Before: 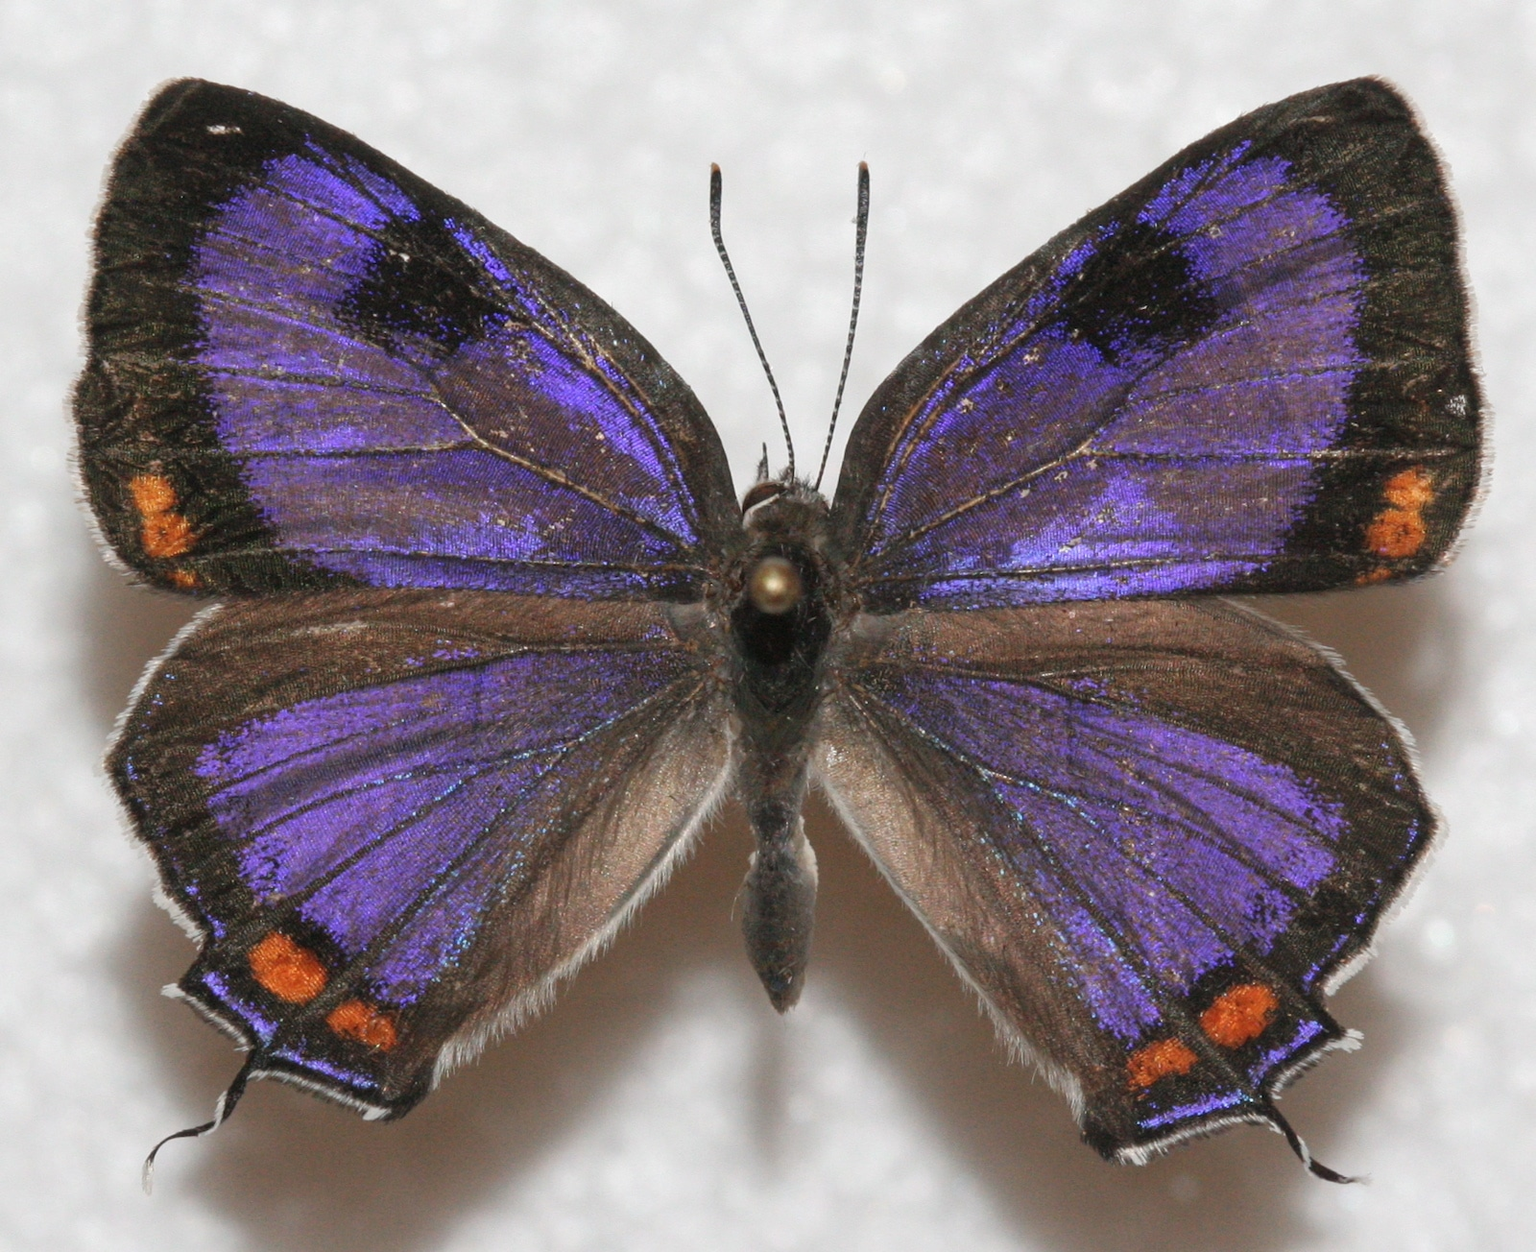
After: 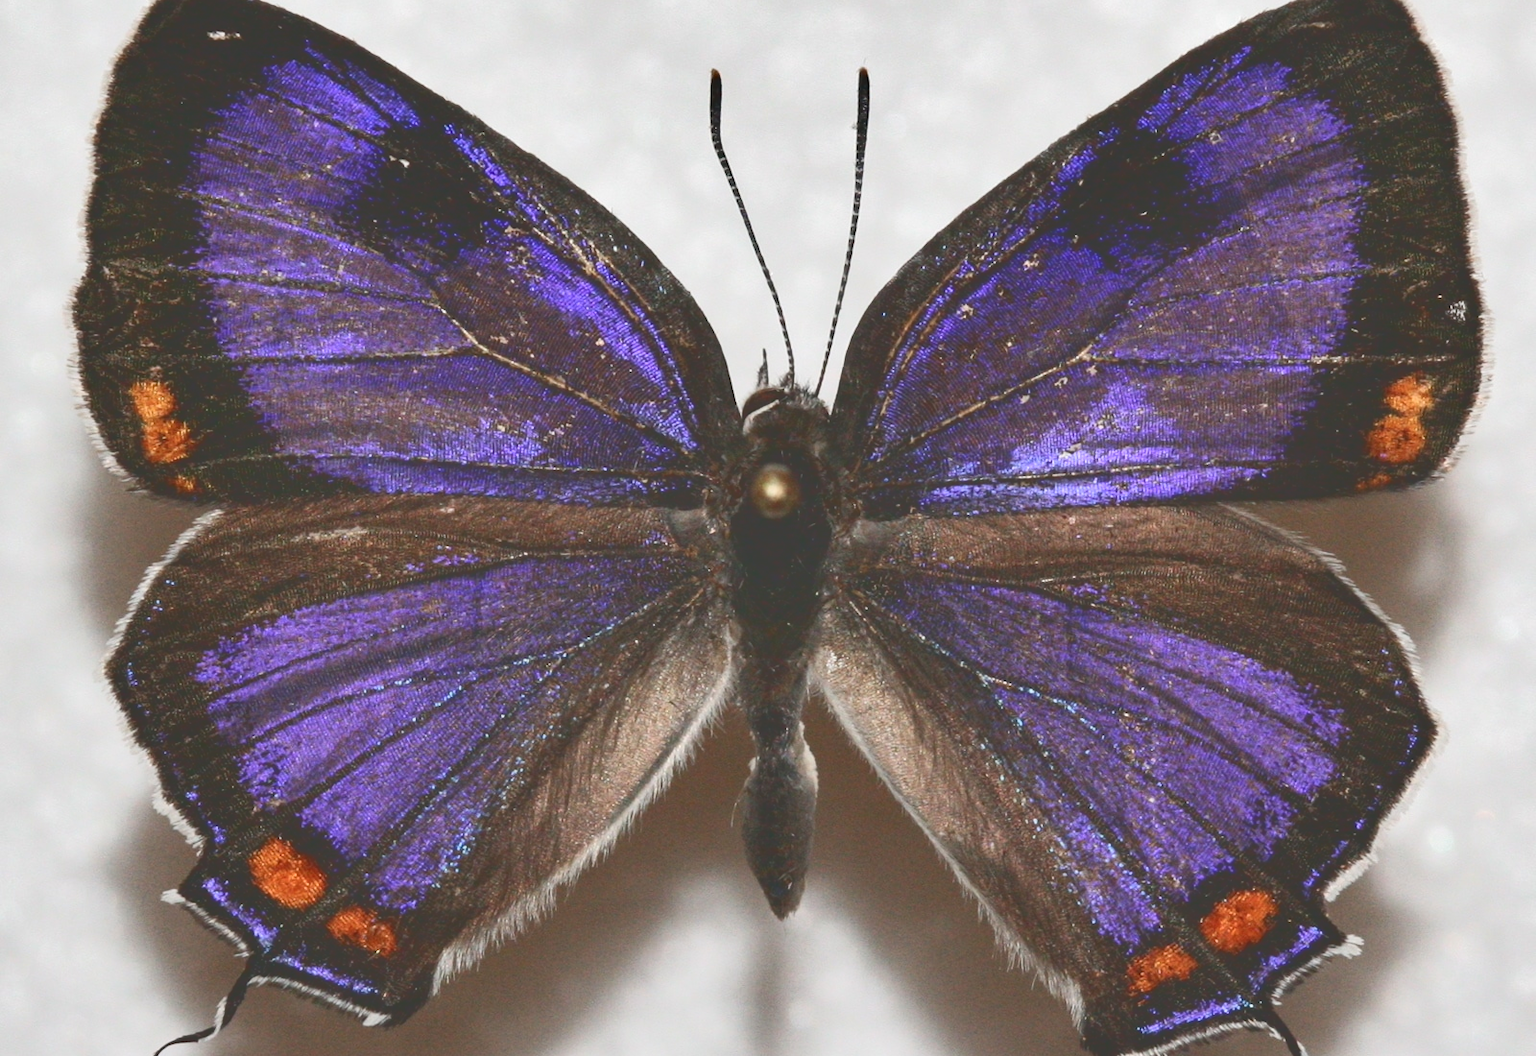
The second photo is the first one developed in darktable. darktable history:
crop: top 7.588%, bottom 7.998%
shadows and highlights: highlights color adjustment 52.93%, low approximation 0.01, soften with gaussian
tone curve: curves: ch0 [(0, 0) (0.003, 0.235) (0.011, 0.235) (0.025, 0.235) (0.044, 0.235) (0.069, 0.235) (0.1, 0.237) (0.136, 0.239) (0.177, 0.243) (0.224, 0.256) (0.277, 0.287) (0.335, 0.329) (0.399, 0.391) (0.468, 0.476) (0.543, 0.574) (0.623, 0.683) (0.709, 0.778) (0.801, 0.869) (0.898, 0.924) (1, 1)], color space Lab, independent channels, preserve colors none
